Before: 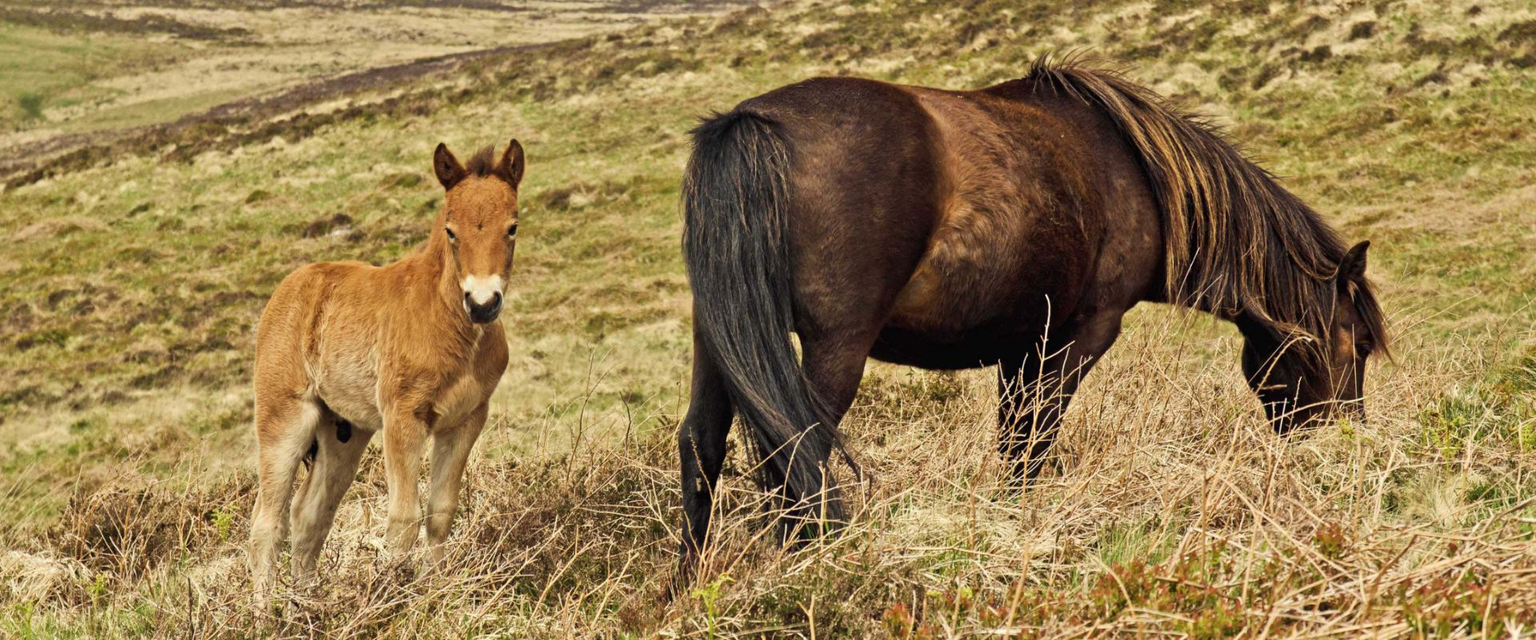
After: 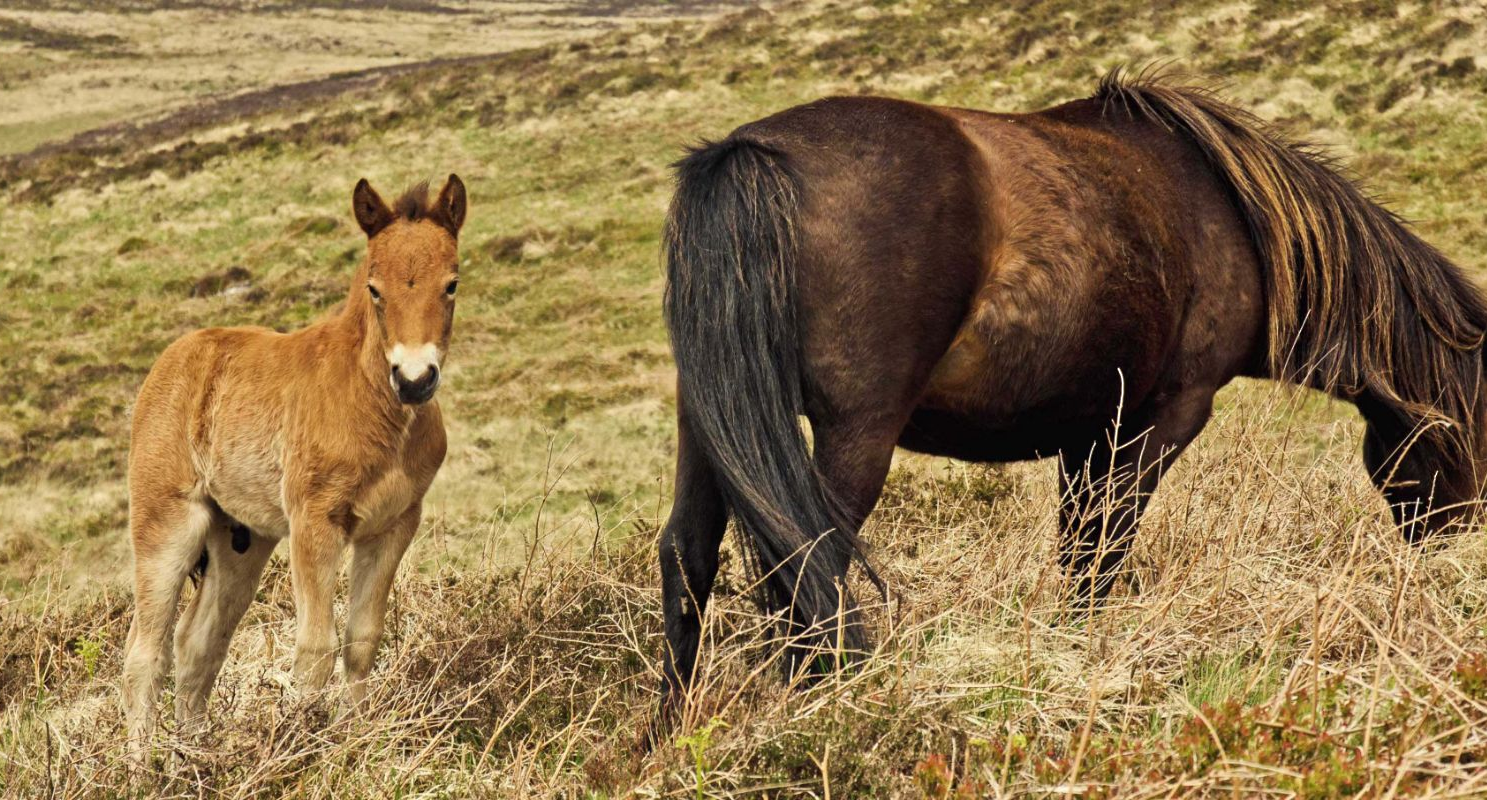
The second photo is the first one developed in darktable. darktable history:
crop: left 9.88%, right 12.664%
sharpen: radius 2.883, amount 0.868, threshold 47.523
